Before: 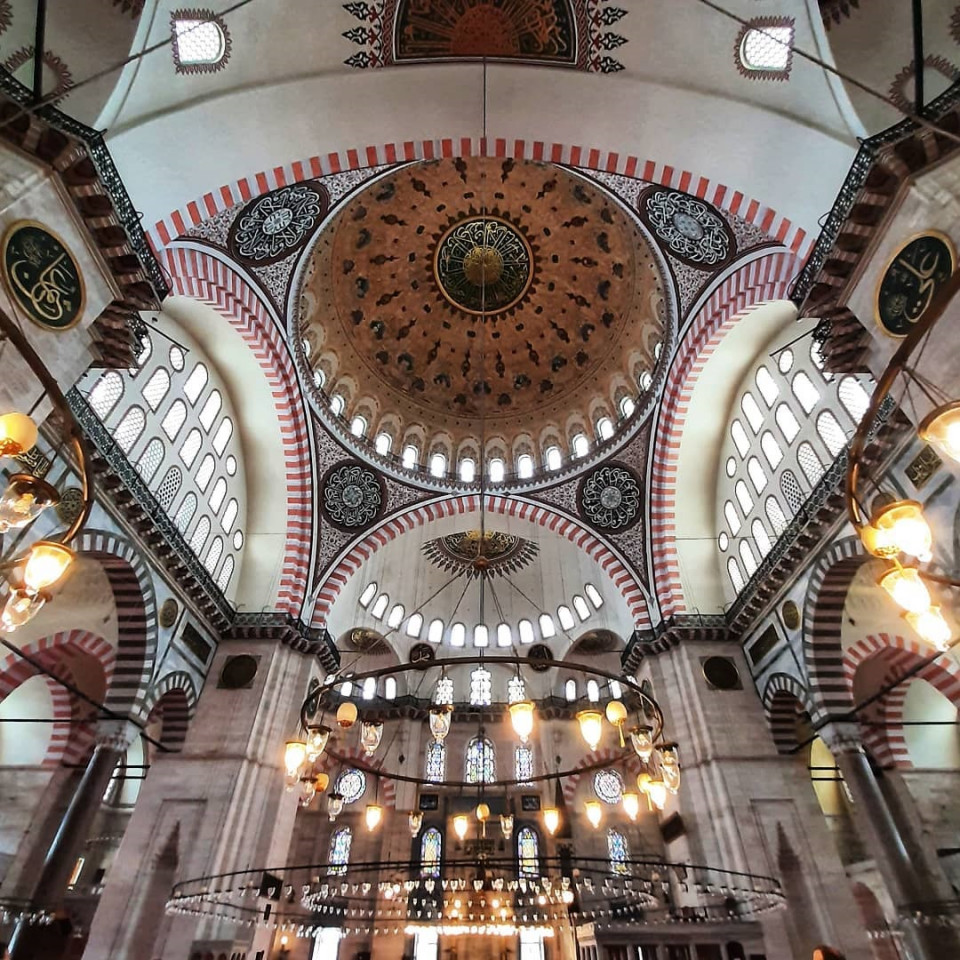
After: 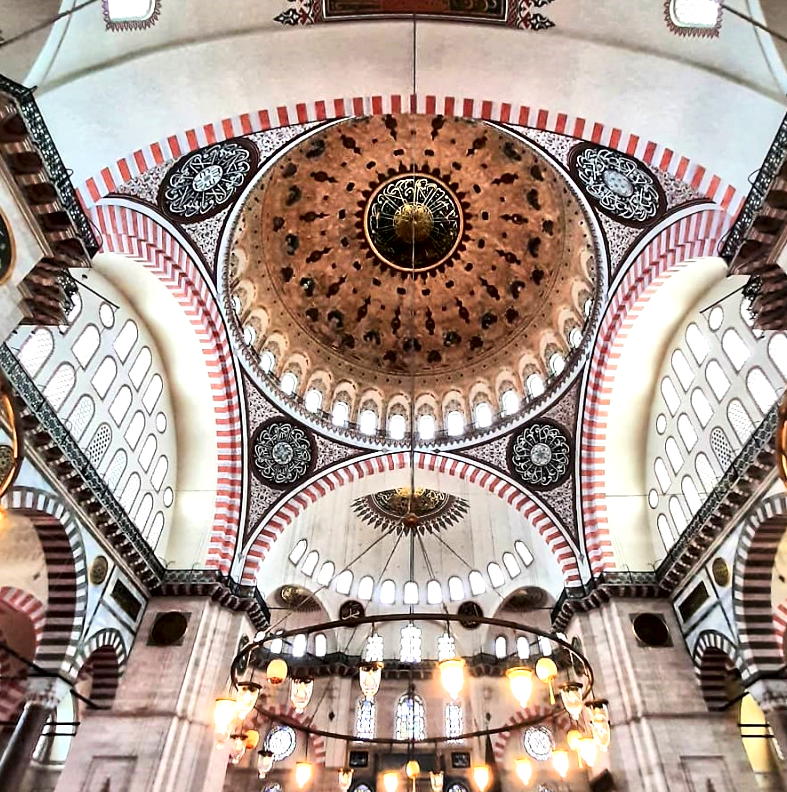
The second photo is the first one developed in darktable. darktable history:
crop and rotate: left 7.342%, top 4.509%, right 10.592%, bottom 12.966%
local contrast: mode bilateral grid, contrast 44, coarseness 68, detail 211%, midtone range 0.2
tone equalizer: -7 EV 0.158 EV, -6 EV 0.591 EV, -5 EV 1.13 EV, -4 EV 1.35 EV, -3 EV 1.14 EV, -2 EV 0.6 EV, -1 EV 0.153 EV, edges refinement/feathering 500, mask exposure compensation -1.57 EV, preserve details guided filter
